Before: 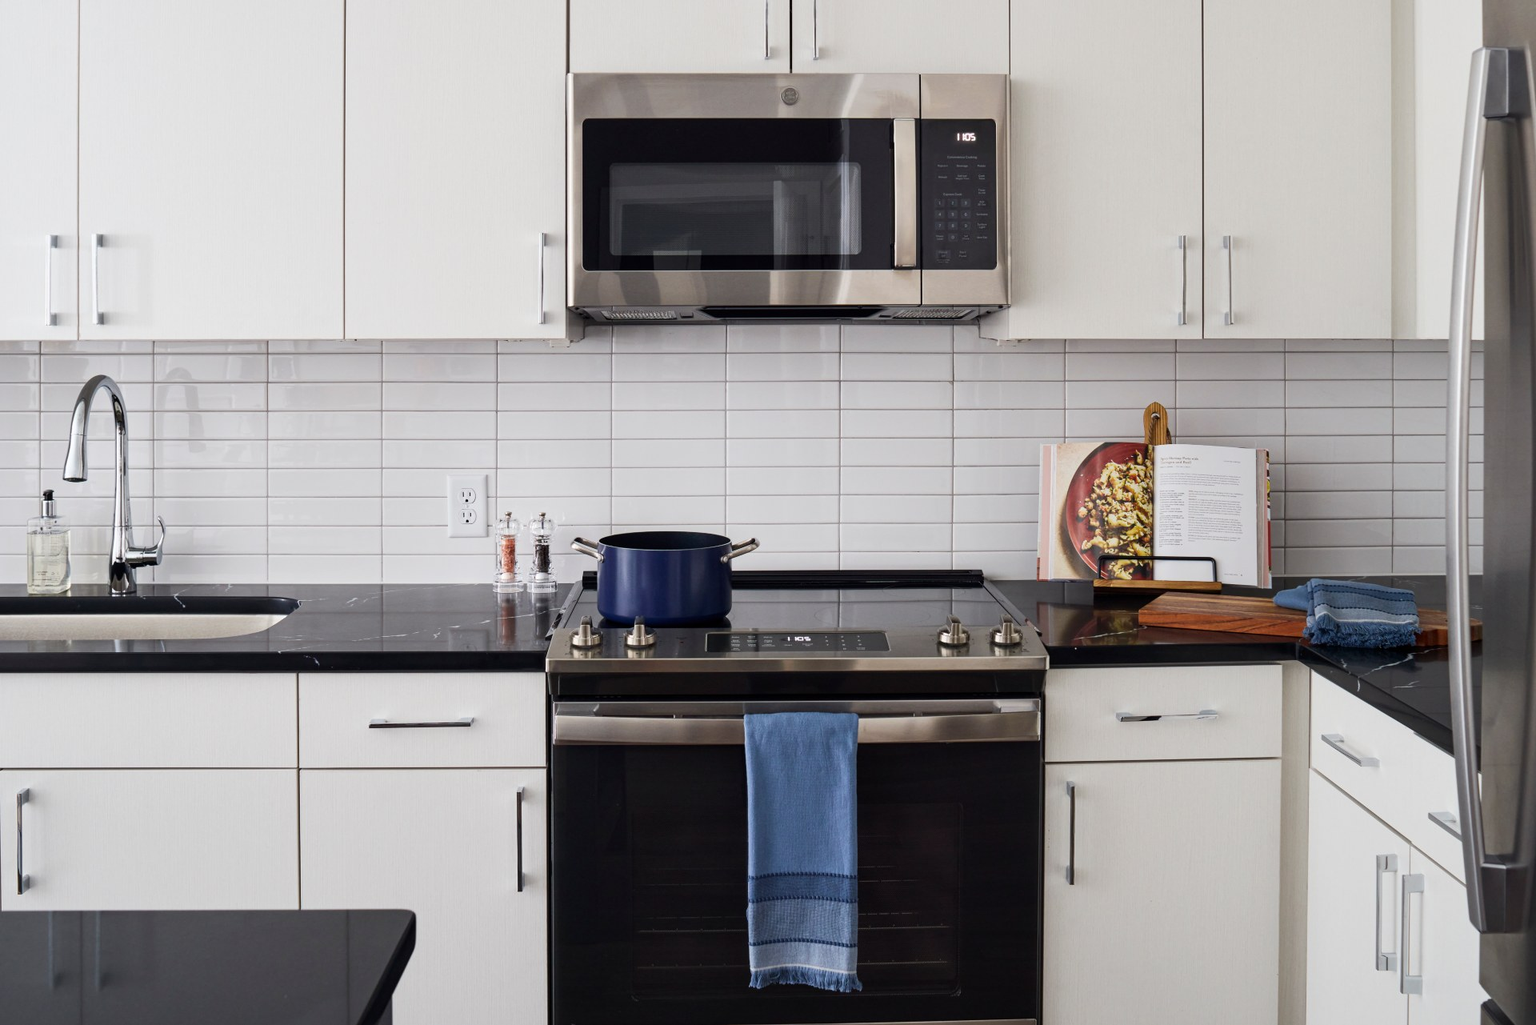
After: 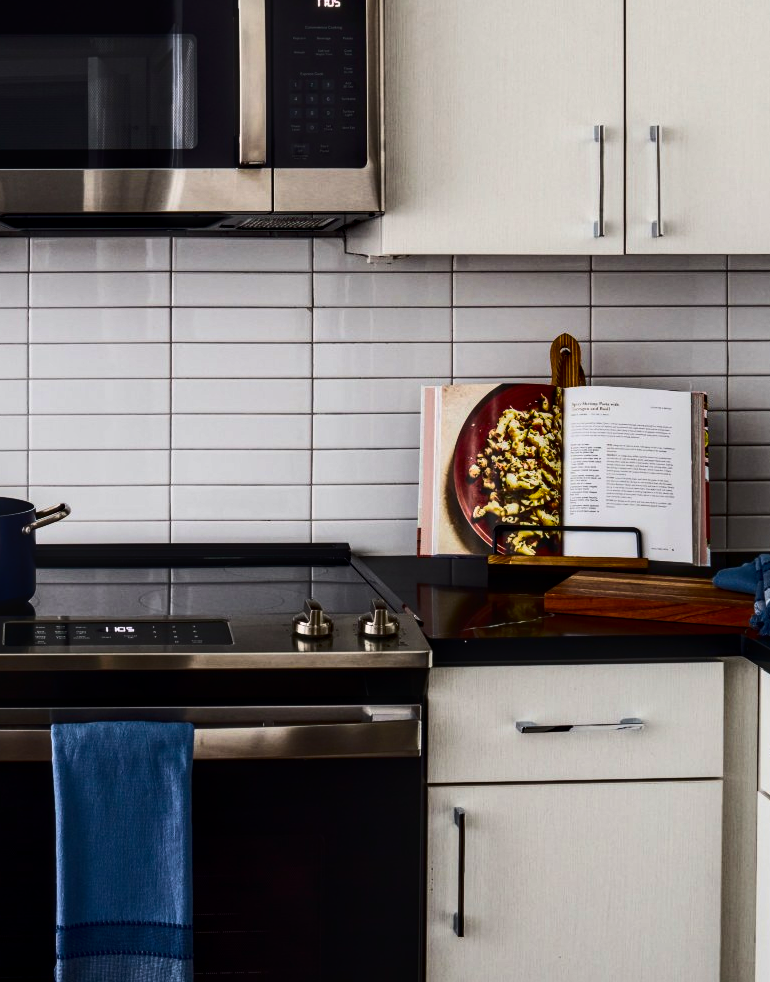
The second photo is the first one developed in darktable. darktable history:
color balance rgb: perceptual saturation grading › global saturation 25.859%, perceptual brilliance grading › highlights 3.313%, perceptual brilliance grading › mid-tones -17.485%, perceptual brilliance grading › shadows -41.596%, global vibrance 20%
local contrast: detail 130%
crop: left 45.807%, top 13.253%, right 14.041%, bottom 10.039%
contrast brightness saturation: contrast 0.201, brightness -0.114, saturation 0.099
exposure: compensate exposure bias true, compensate highlight preservation false
